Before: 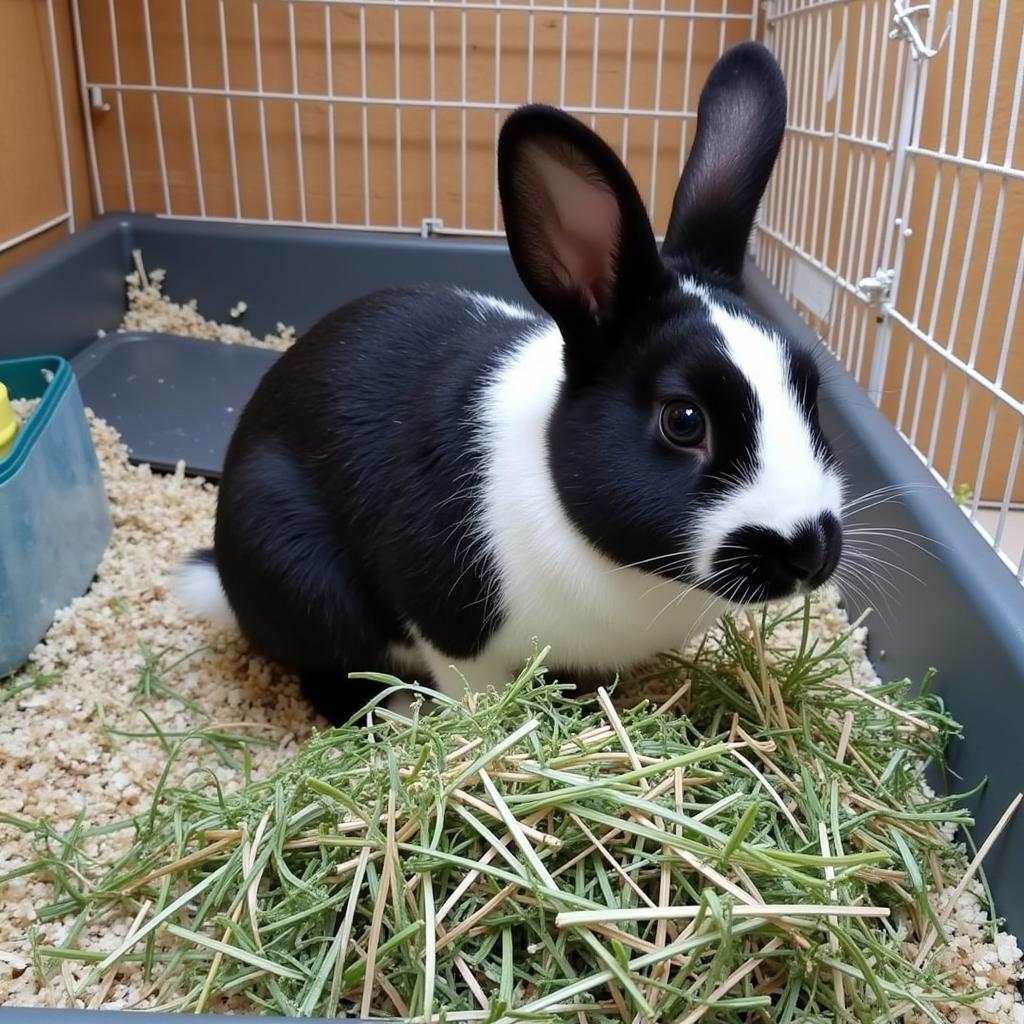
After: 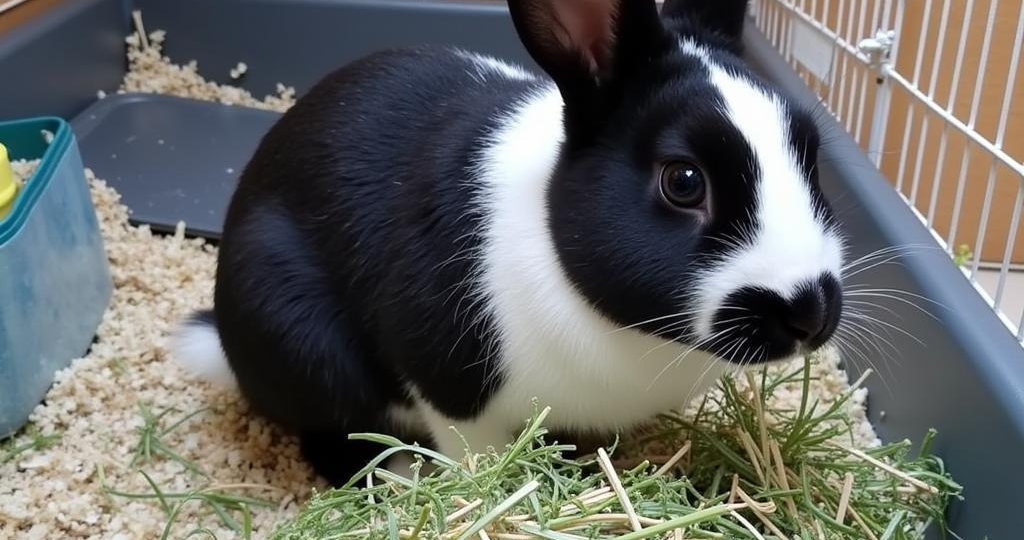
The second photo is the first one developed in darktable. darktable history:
crop and rotate: top 23.404%, bottom 23.771%
